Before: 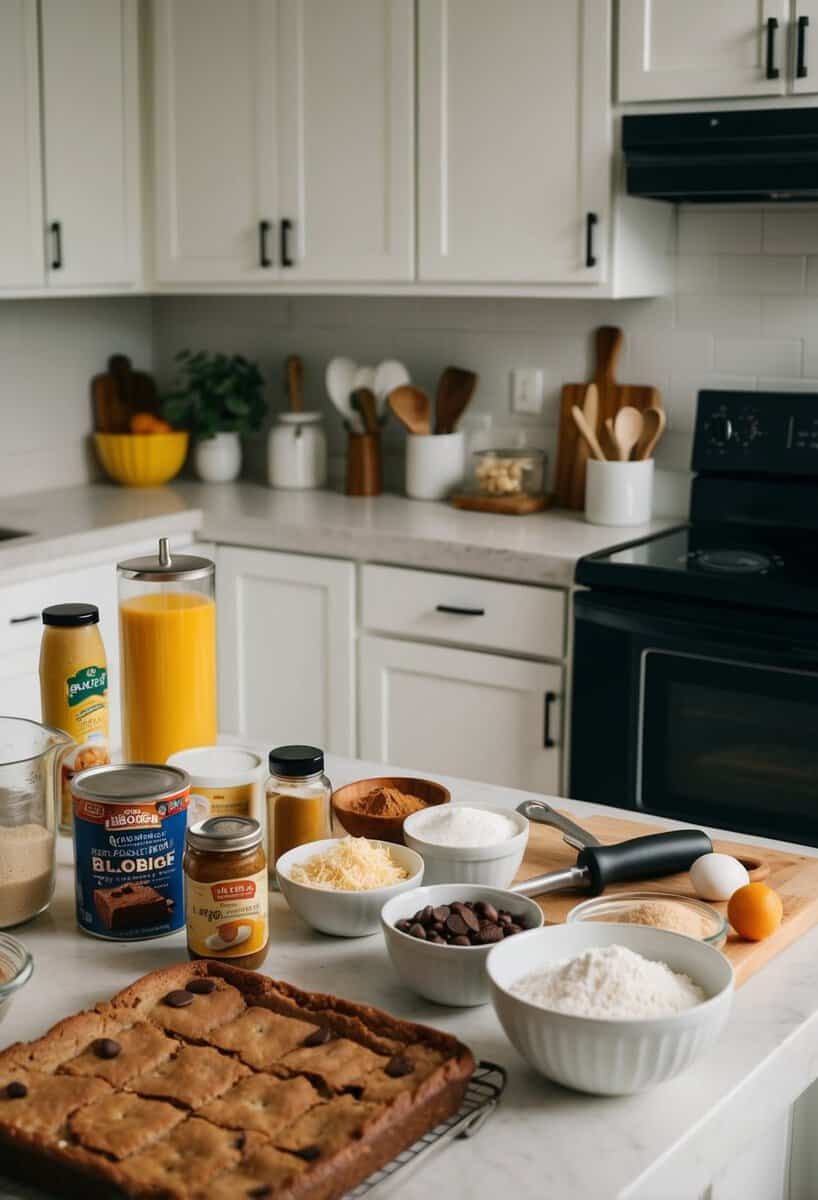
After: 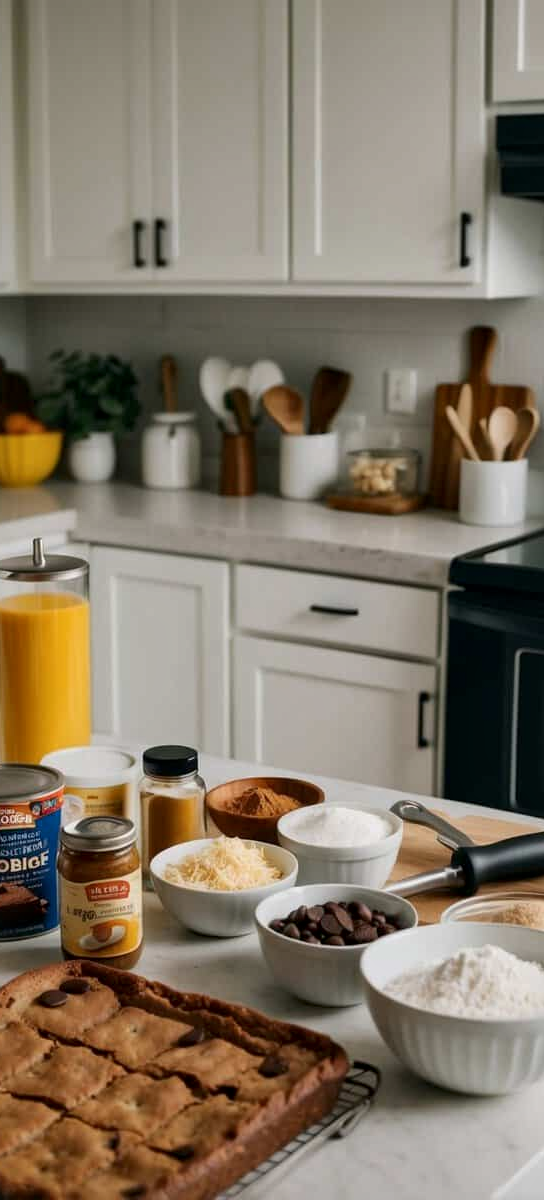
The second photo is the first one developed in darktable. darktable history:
crop and rotate: left 15.407%, right 17.984%
exposure: exposure -0.175 EV, compensate exposure bias true, compensate highlight preservation false
local contrast: mode bilateral grid, contrast 29, coarseness 25, midtone range 0.2
